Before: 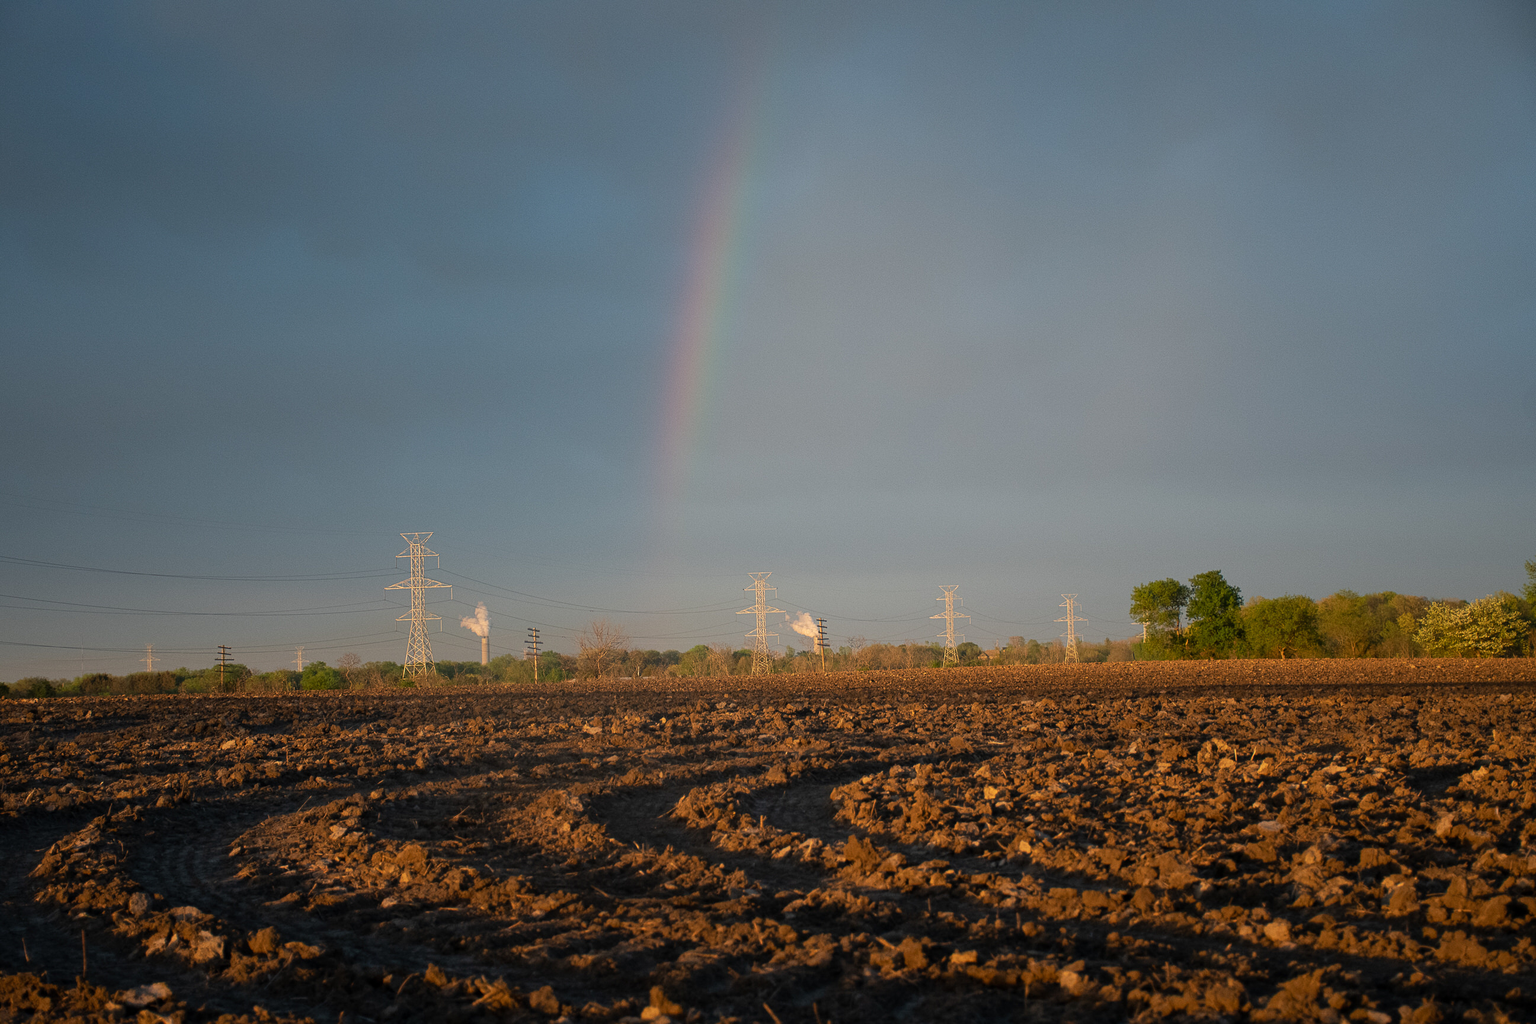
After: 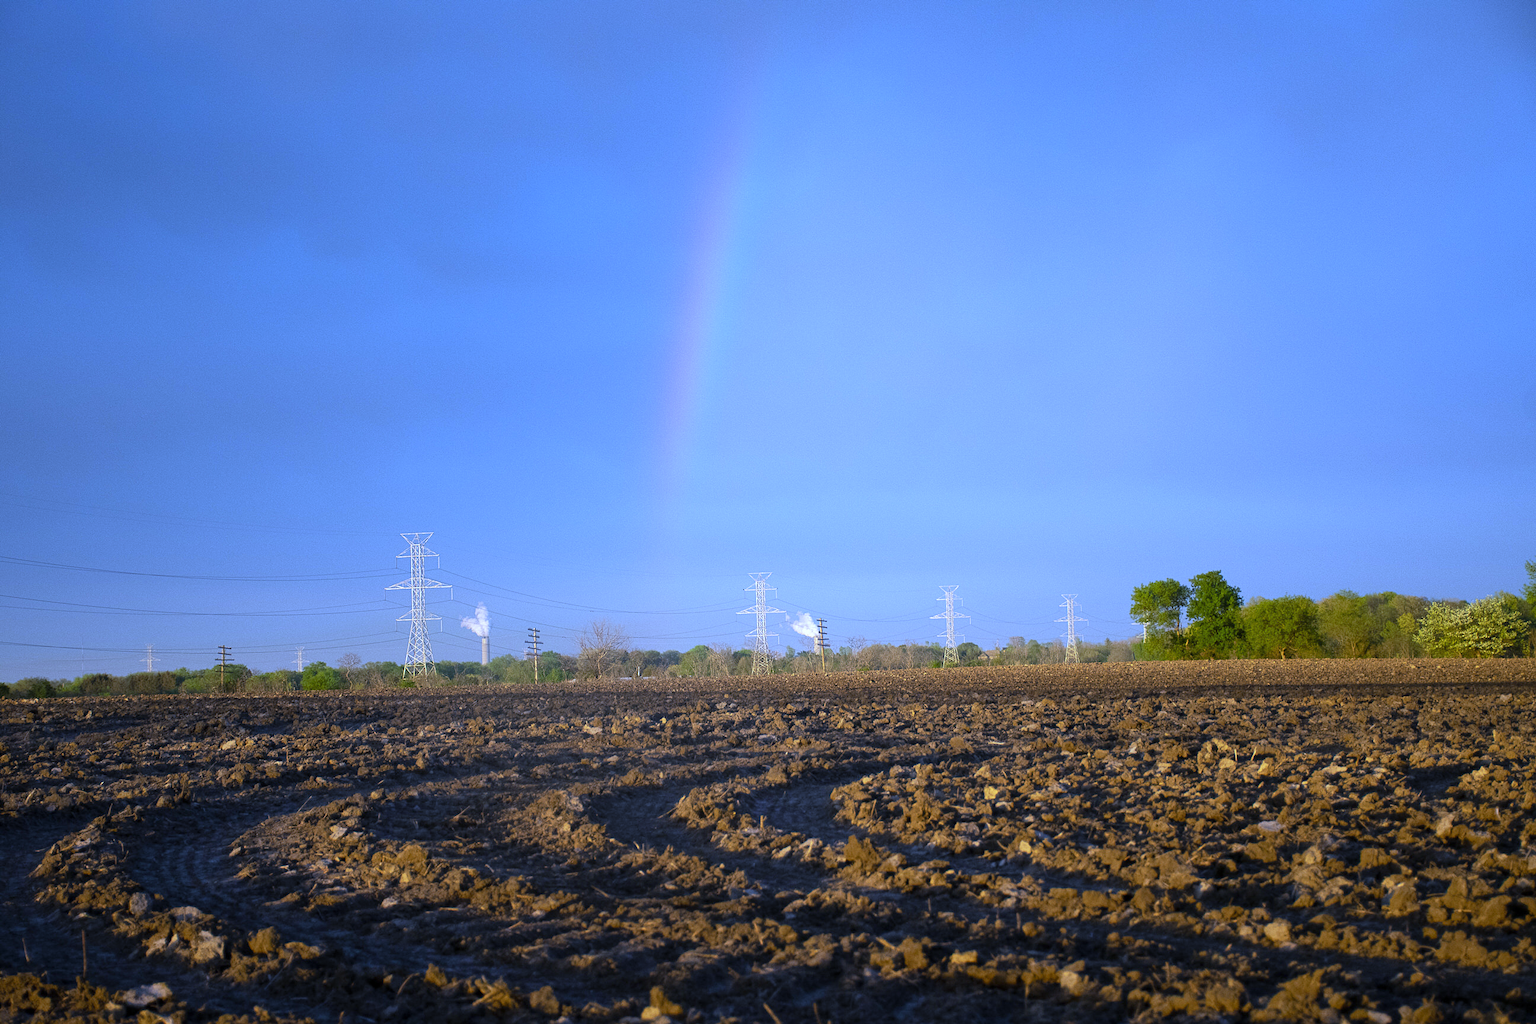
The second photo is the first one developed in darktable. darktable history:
exposure: exposure 0.74 EV, compensate highlight preservation false
white balance: red 0.766, blue 1.537
